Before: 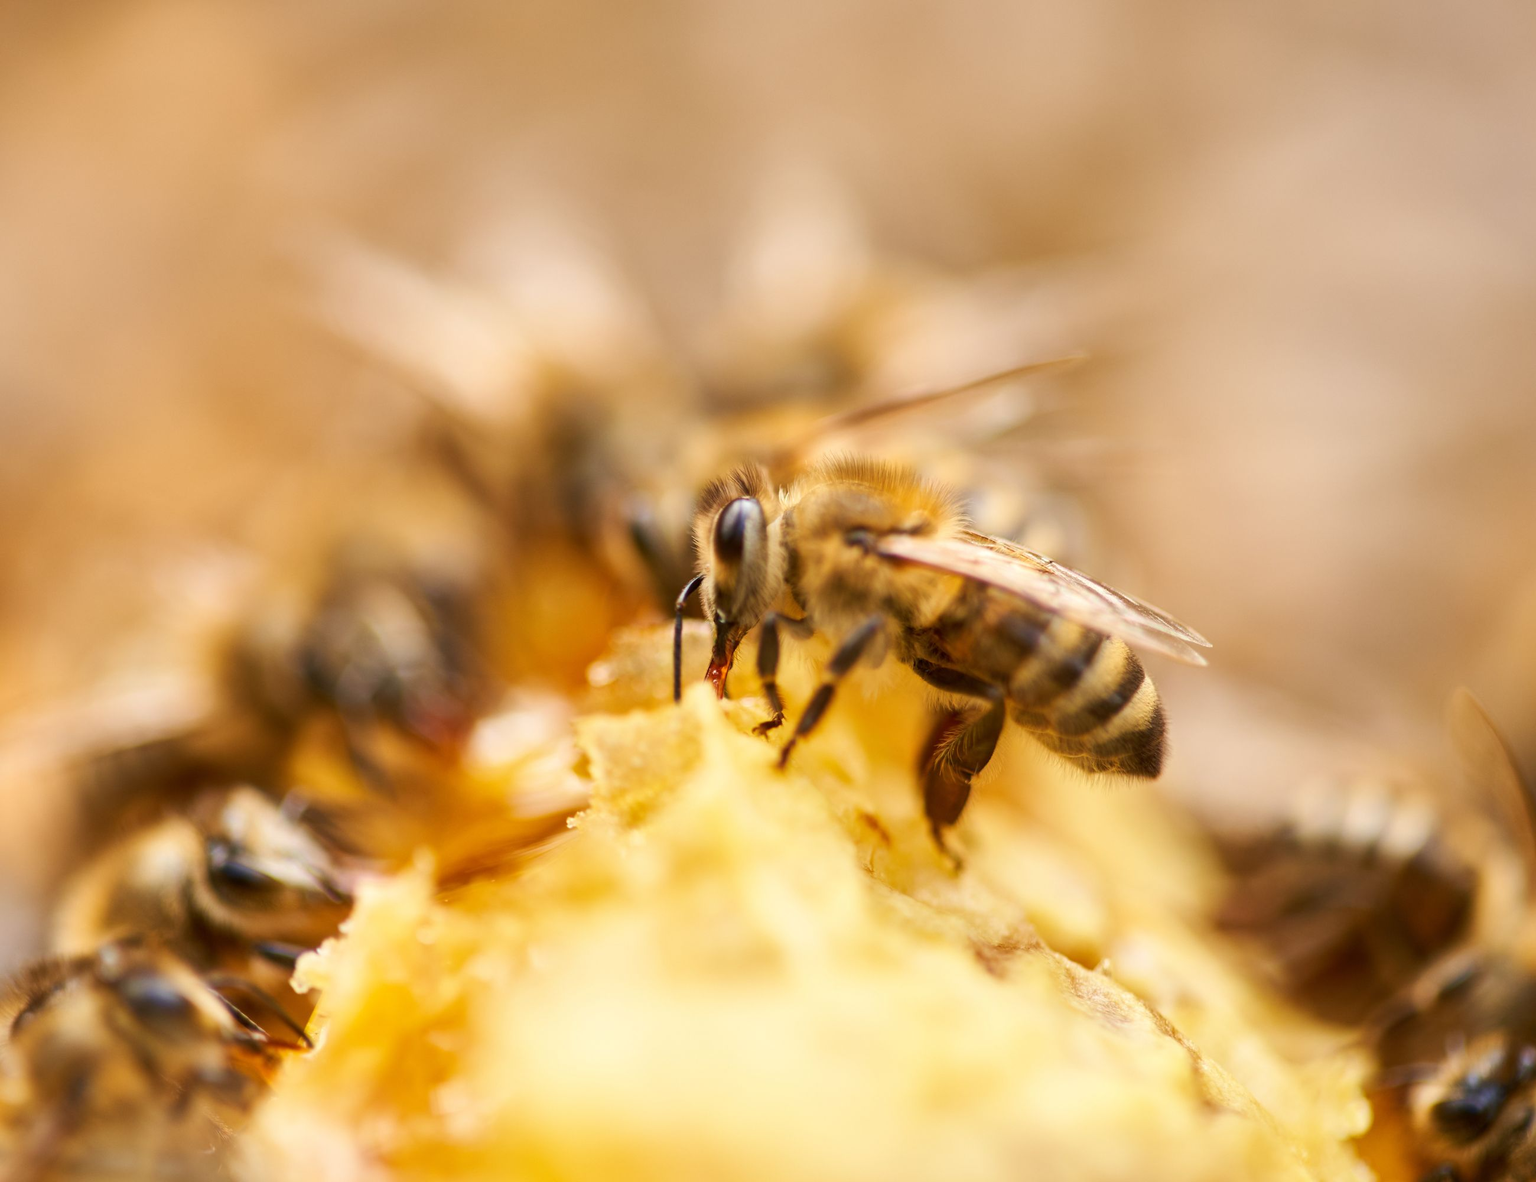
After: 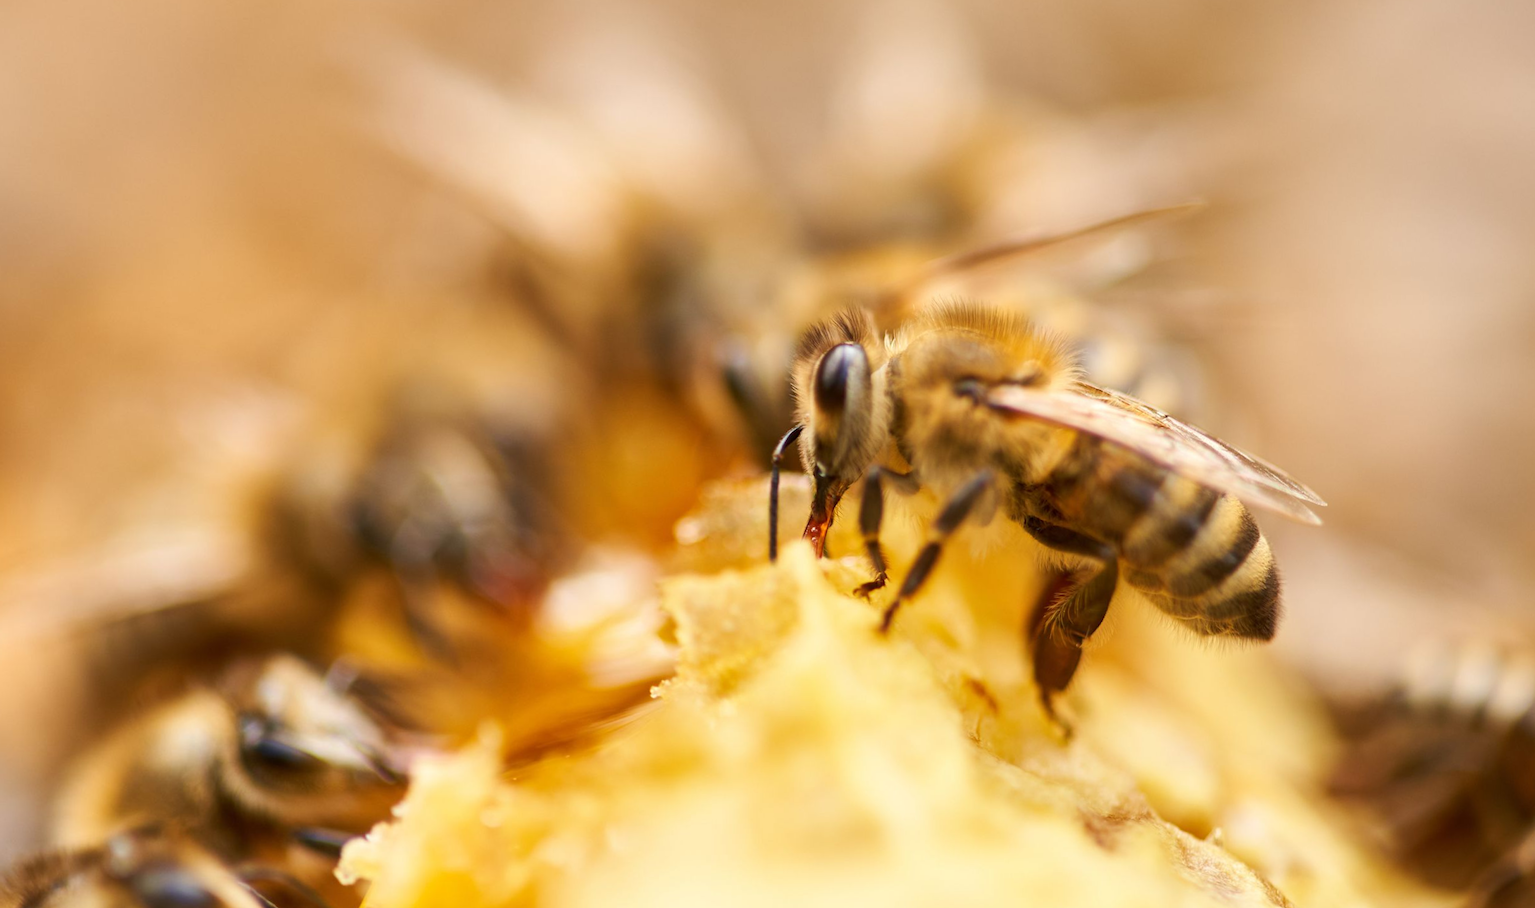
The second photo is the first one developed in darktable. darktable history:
crop and rotate: angle 0.03°, top 11.643%, right 5.651%, bottom 11.189%
rotate and perspective: rotation 0.679°, lens shift (horizontal) 0.136, crop left 0.009, crop right 0.991, crop top 0.078, crop bottom 0.95
